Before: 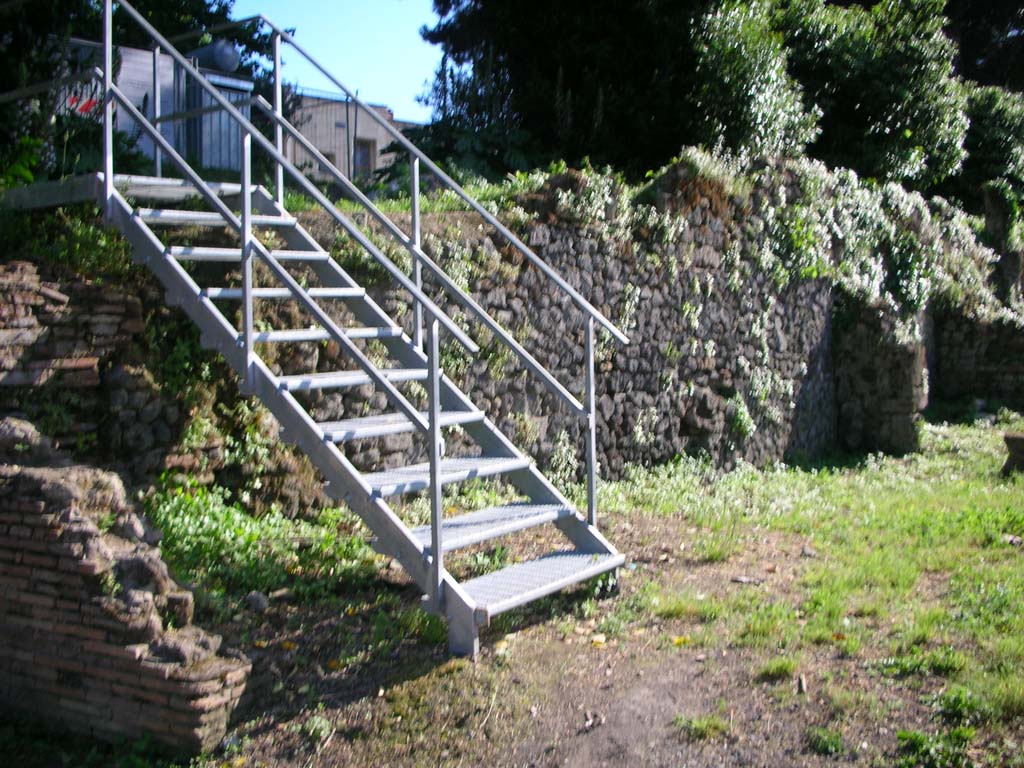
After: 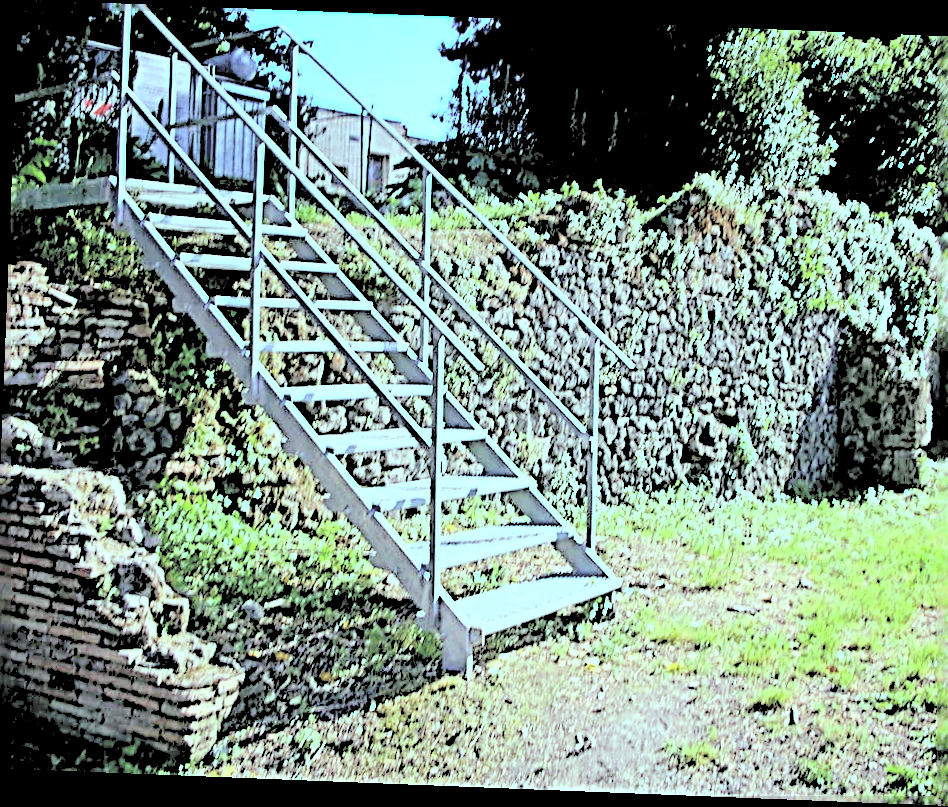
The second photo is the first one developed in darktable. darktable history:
rotate and perspective: rotation 2.27°, automatic cropping off
color balance: mode lift, gamma, gain (sRGB), lift [0.997, 0.979, 1.021, 1.011], gamma [1, 1.084, 0.916, 0.998], gain [1, 0.87, 1.13, 1.101], contrast 4.55%, contrast fulcrum 38.24%, output saturation 104.09%
crop and rotate: left 1.088%, right 8.807%
contrast brightness saturation: brightness 1
exposure: black level correction 0.012, compensate highlight preservation false
sharpen: radius 4.001, amount 2
